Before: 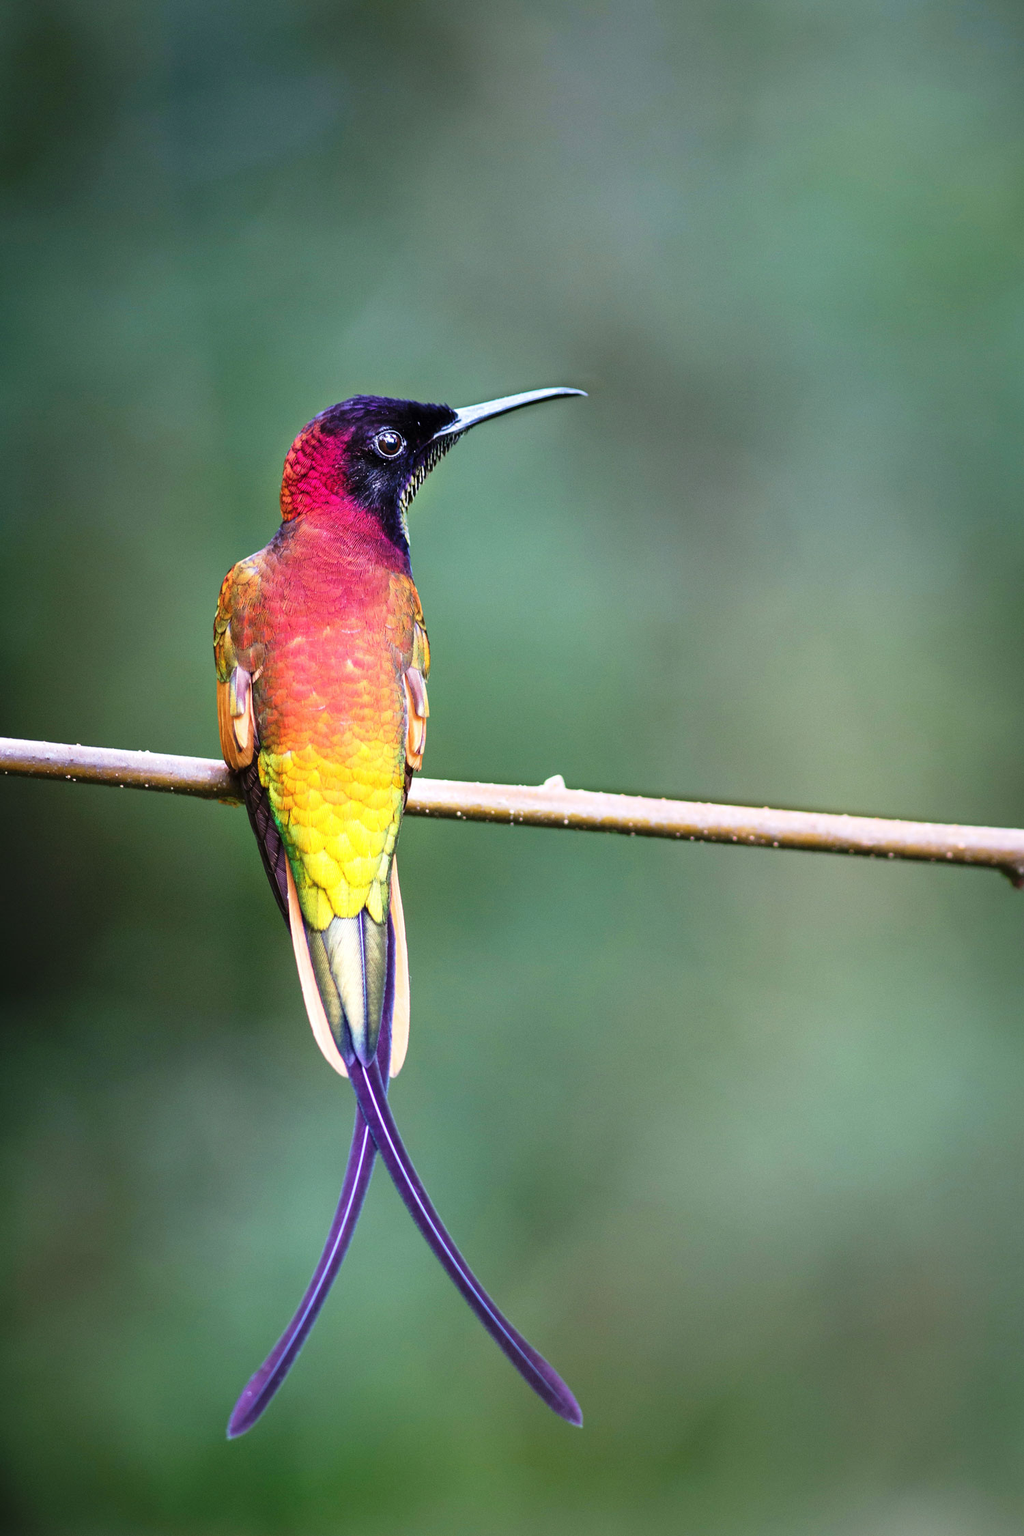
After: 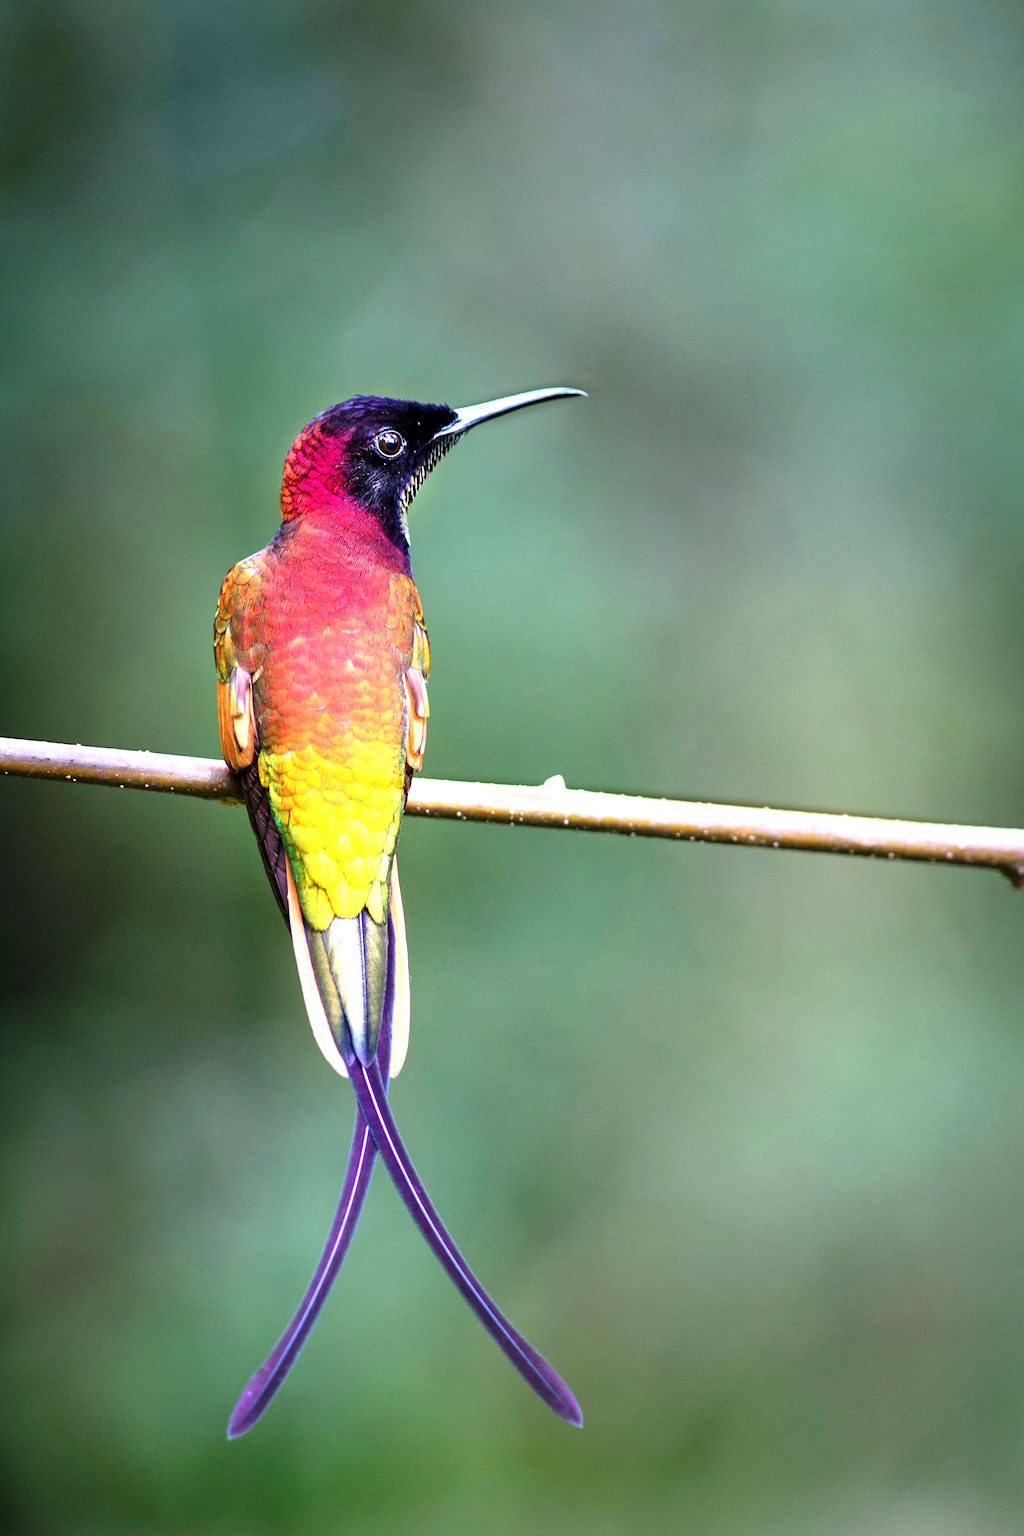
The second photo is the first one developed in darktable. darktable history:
exposure: black level correction 0.003, exposure 0.38 EV, compensate highlight preservation false
